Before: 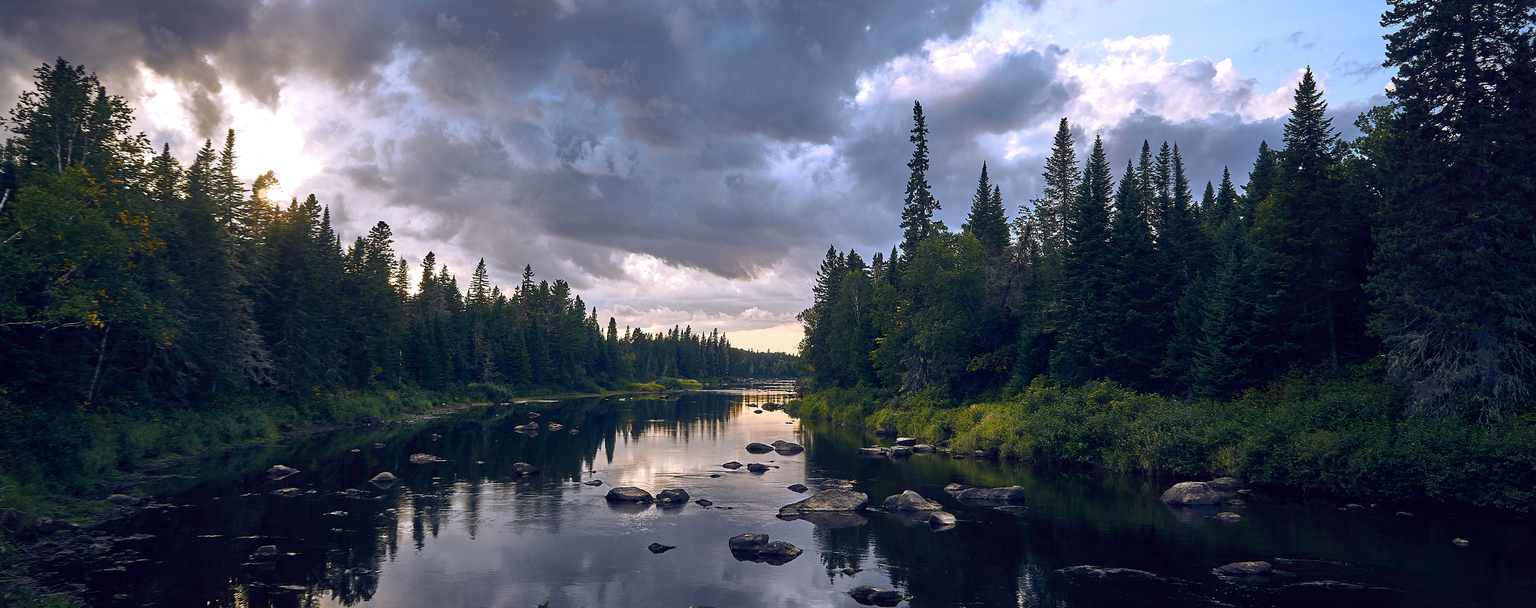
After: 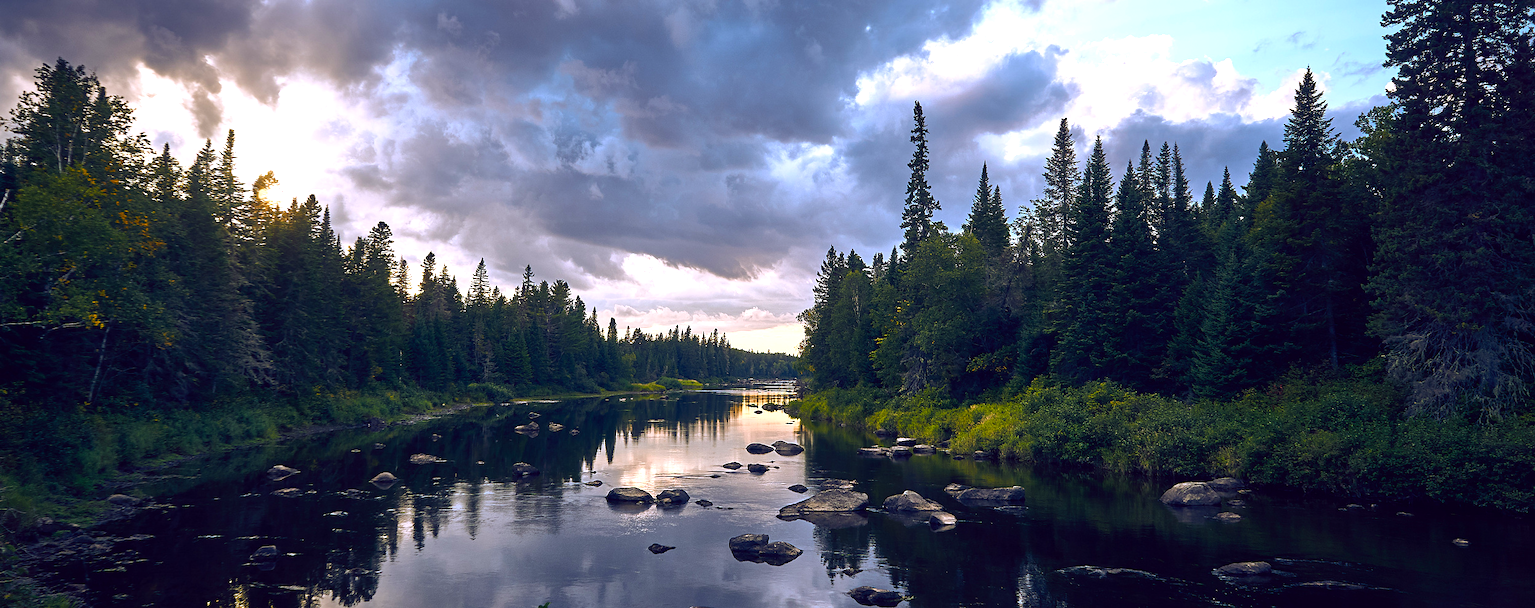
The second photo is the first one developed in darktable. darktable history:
color balance: lift [1, 1.001, 0.999, 1.001], gamma [1, 1.004, 1.007, 0.993], gain [1, 0.991, 0.987, 1.013], contrast 7.5%, contrast fulcrum 10%, output saturation 115%
exposure: exposure 0.29 EV, compensate highlight preservation false
